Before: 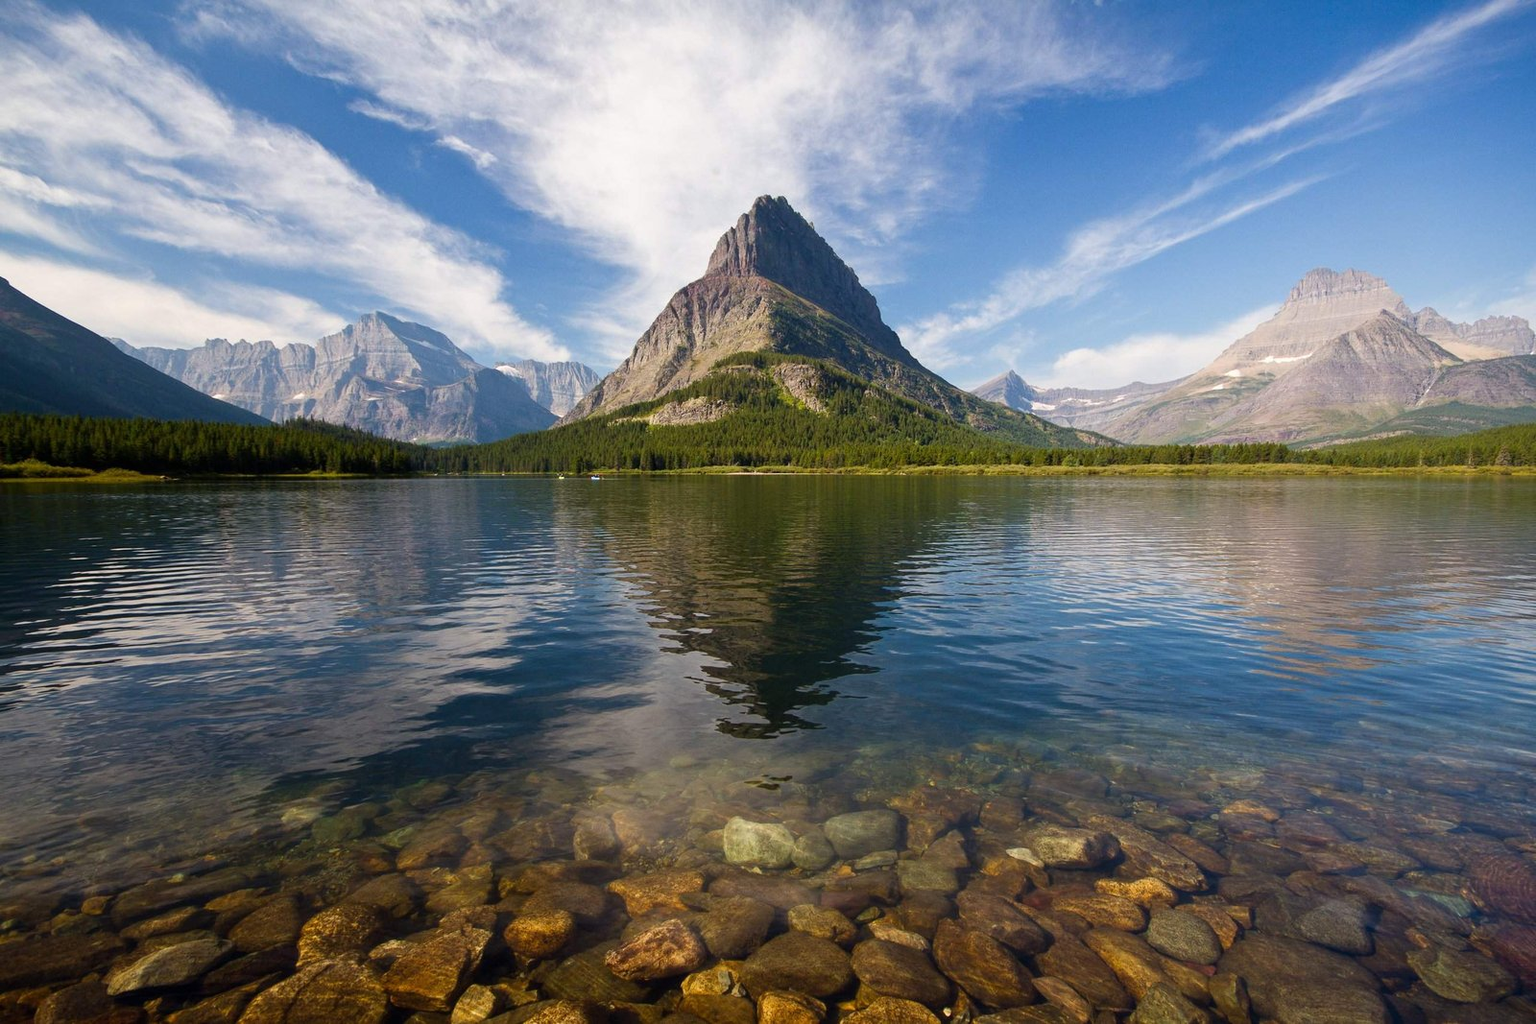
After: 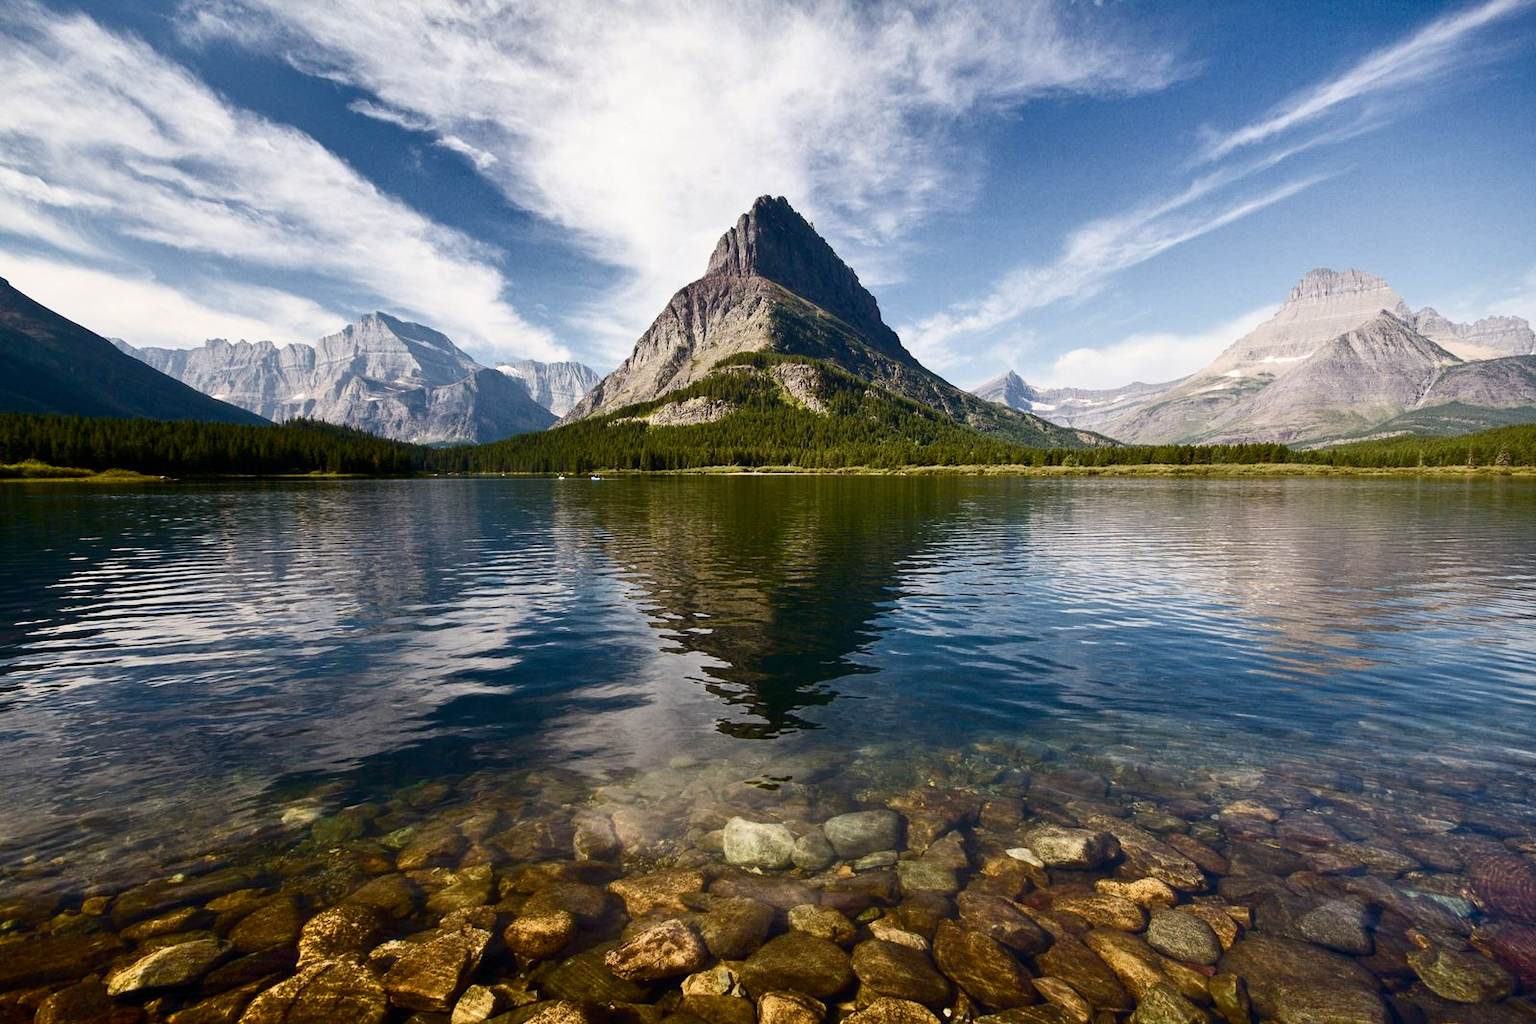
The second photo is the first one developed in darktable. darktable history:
contrast brightness saturation: contrast 0.25, saturation -0.31
color balance rgb: perceptual saturation grading › global saturation 20%, perceptual saturation grading › highlights -25%, perceptual saturation grading › shadows 50%
shadows and highlights: low approximation 0.01, soften with gaussian
